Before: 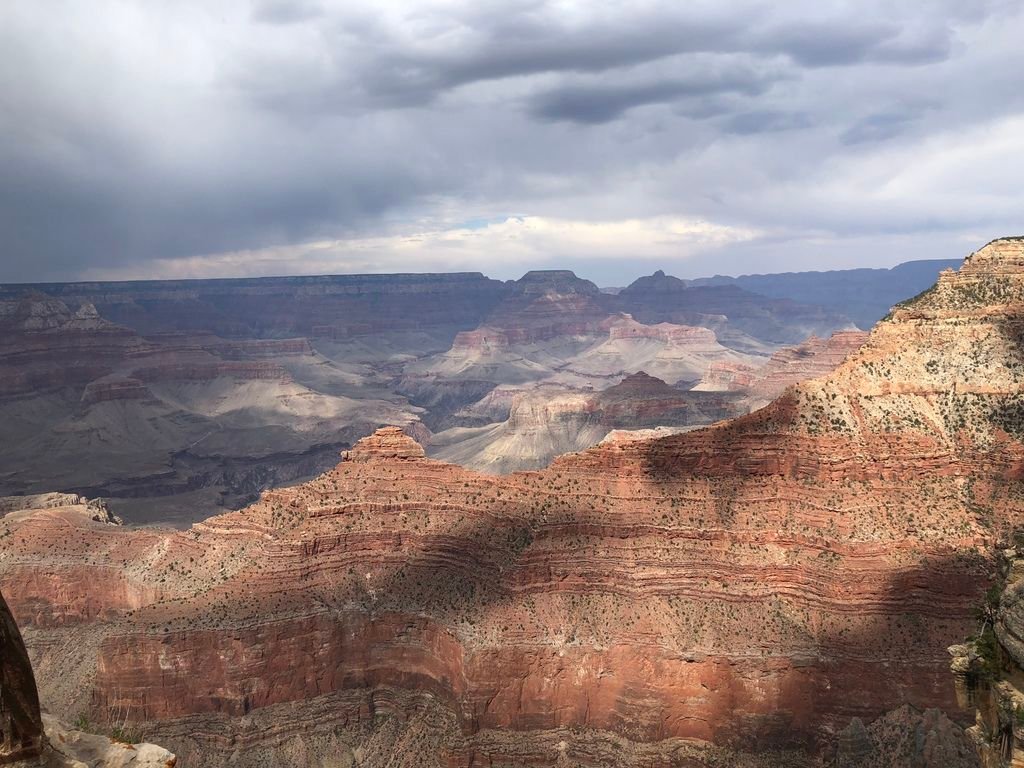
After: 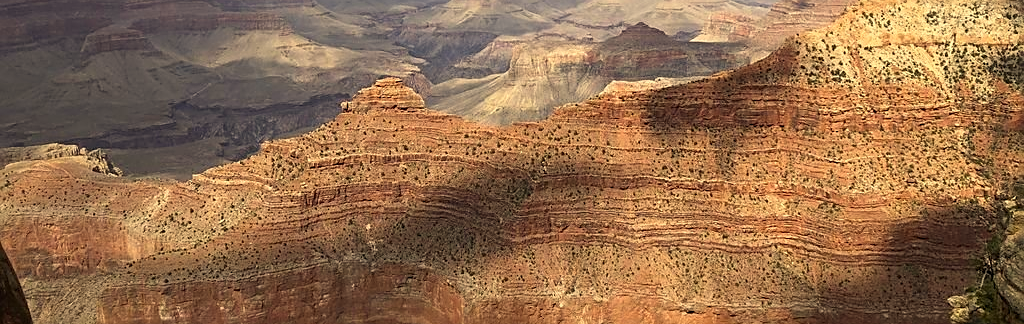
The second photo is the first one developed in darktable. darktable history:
crop: top 45.551%, bottom 12.262%
tone curve: curves: ch0 [(0, 0) (0.003, 0.003) (0.011, 0.011) (0.025, 0.025) (0.044, 0.045) (0.069, 0.07) (0.1, 0.101) (0.136, 0.138) (0.177, 0.18) (0.224, 0.228) (0.277, 0.281) (0.335, 0.34) (0.399, 0.405) (0.468, 0.475) (0.543, 0.551) (0.623, 0.633) (0.709, 0.72) (0.801, 0.813) (0.898, 0.907) (1, 1)], preserve colors none
tone equalizer: on, module defaults
color correction: highlights a* 2.72, highlights b* 22.8
sharpen: on, module defaults
